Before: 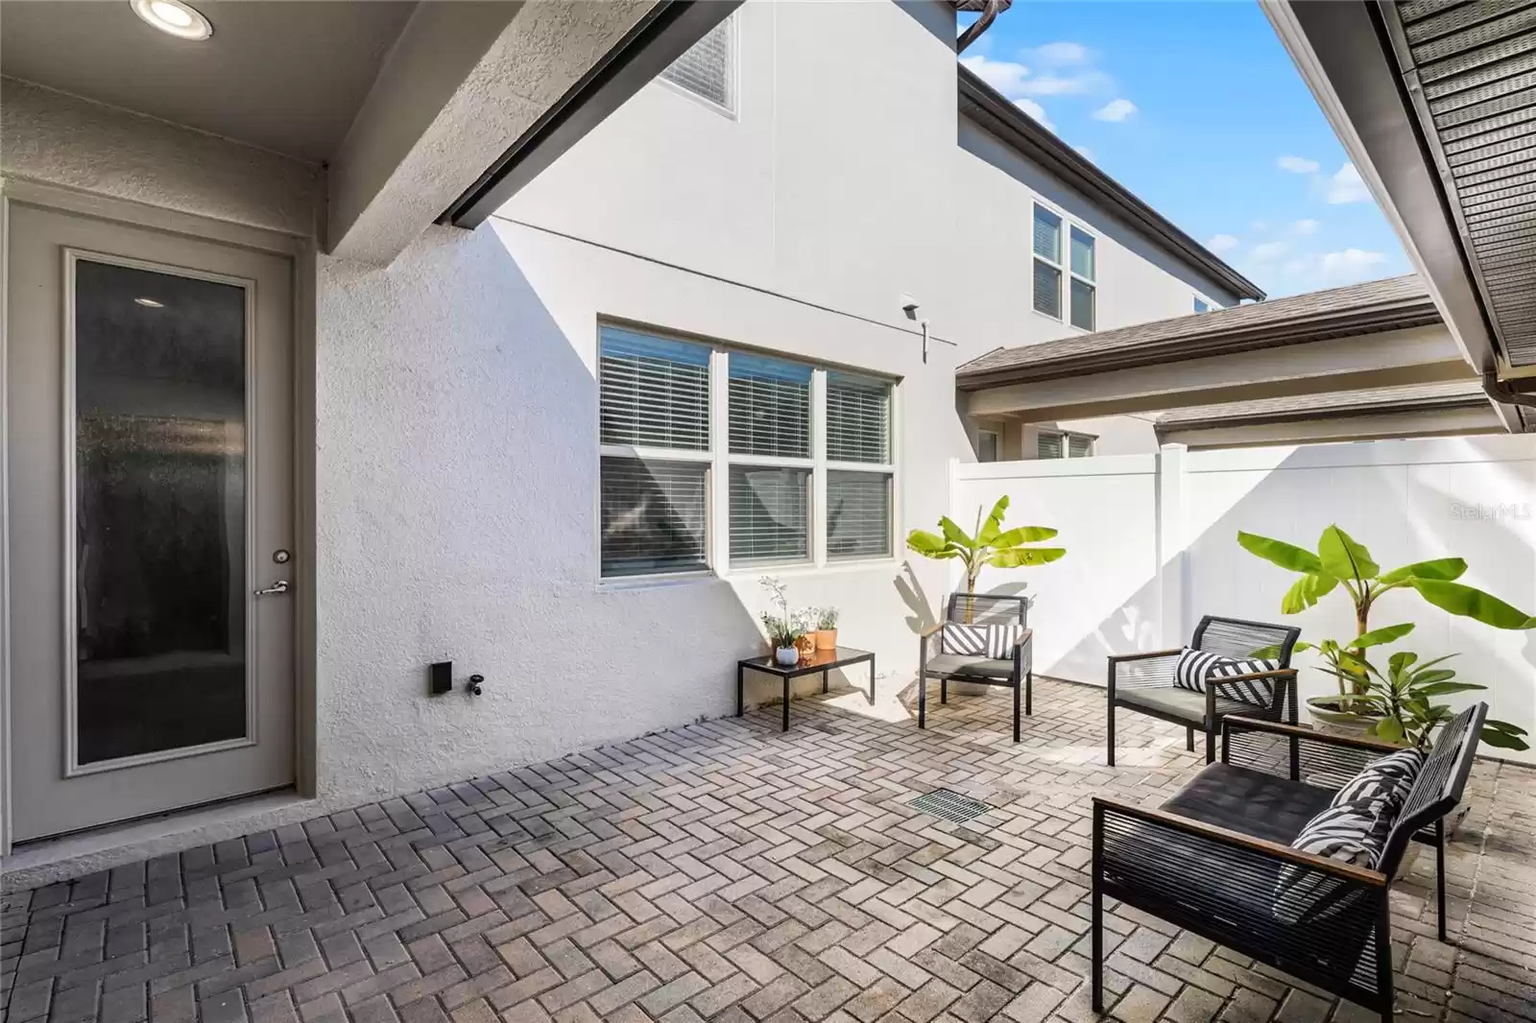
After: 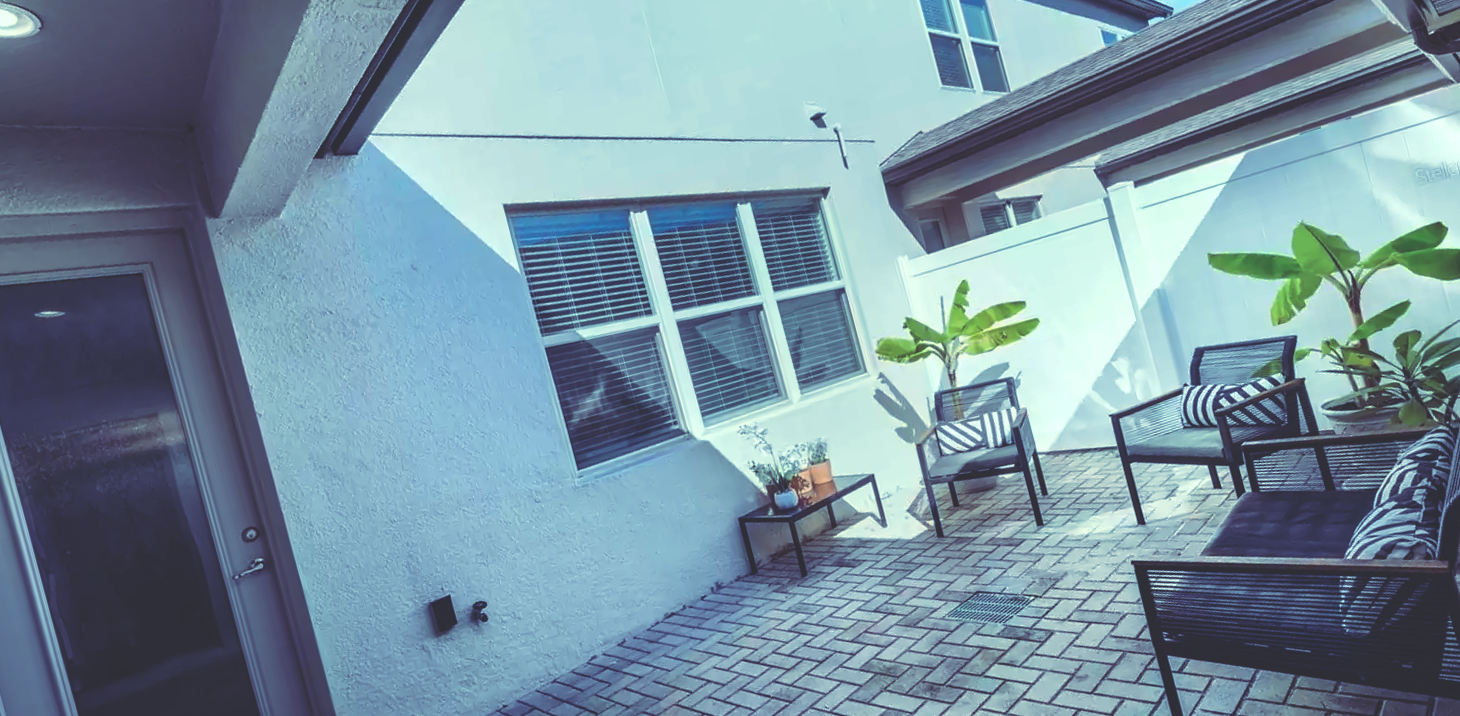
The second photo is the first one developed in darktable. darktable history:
rgb curve: curves: ch0 [(0, 0.186) (0.314, 0.284) (0.576, 0.466) (0.805, 0.691) (0.936, 0.886)]; ch1 [(0, 0.186) (0.314, 0.284) (0.581, 0.534) (0.771, 0.746) (0.936, 0.958)]; ch2 [(0, 0.216) (0.275, 0.39) (1, 1)], mode RGB, independent channels, compensate middle gray true, preserve colors none
rotate and perspective: rotation -14.8°, crop left 0.1, crop right 0.903, crop top 0.25, crop bottom 0.748
